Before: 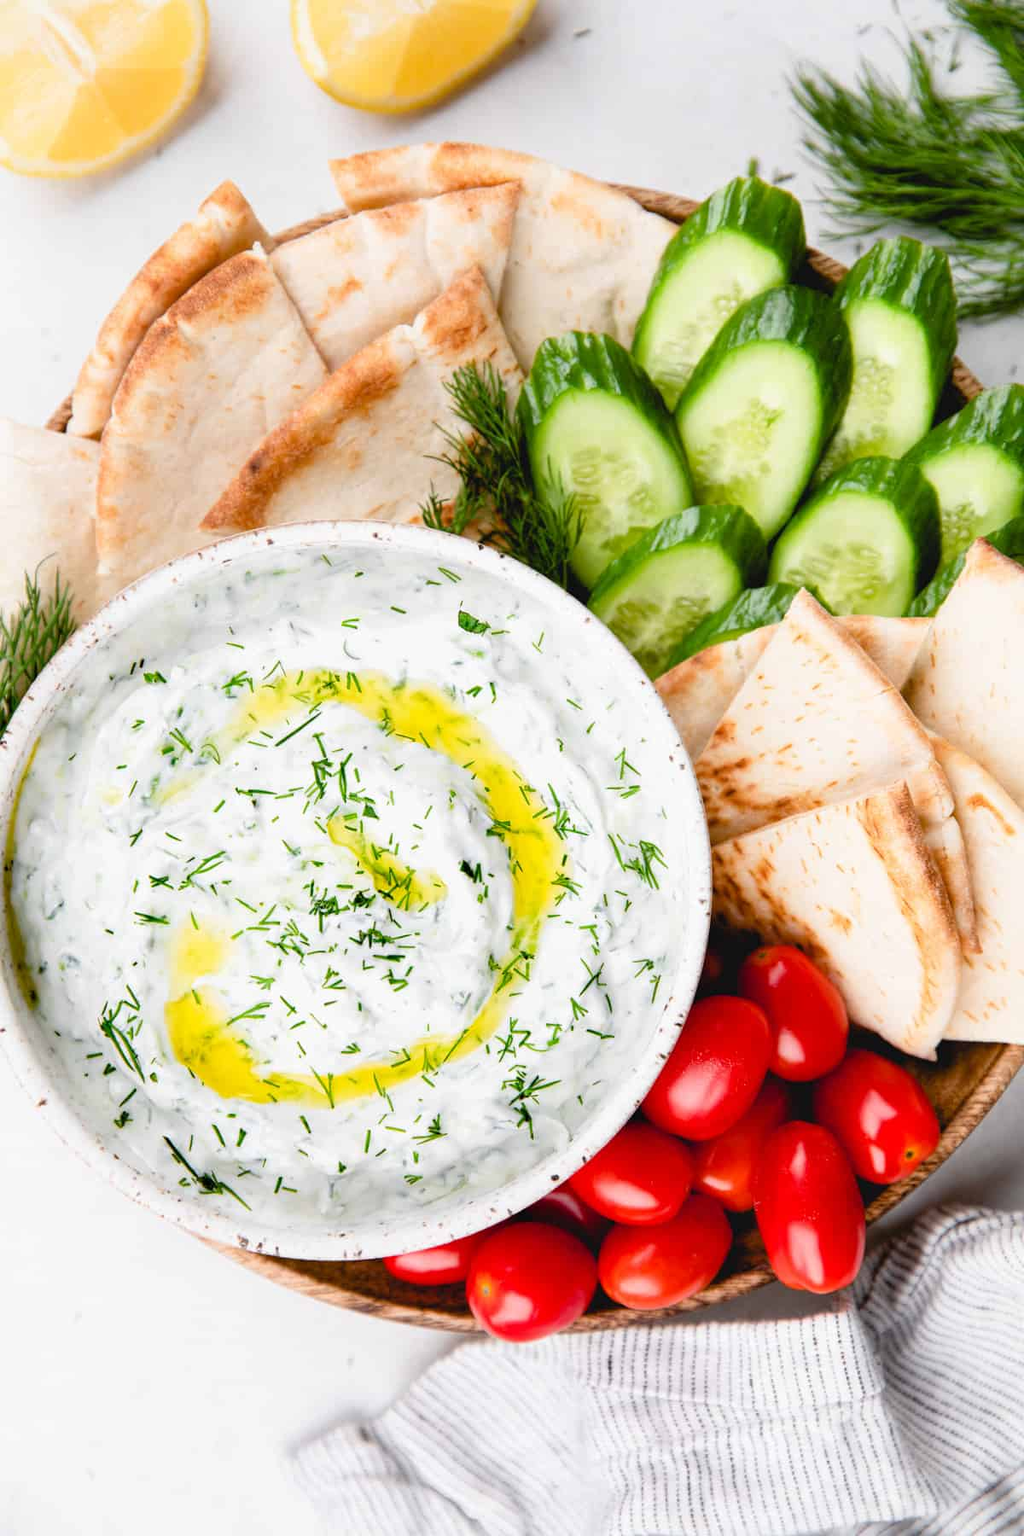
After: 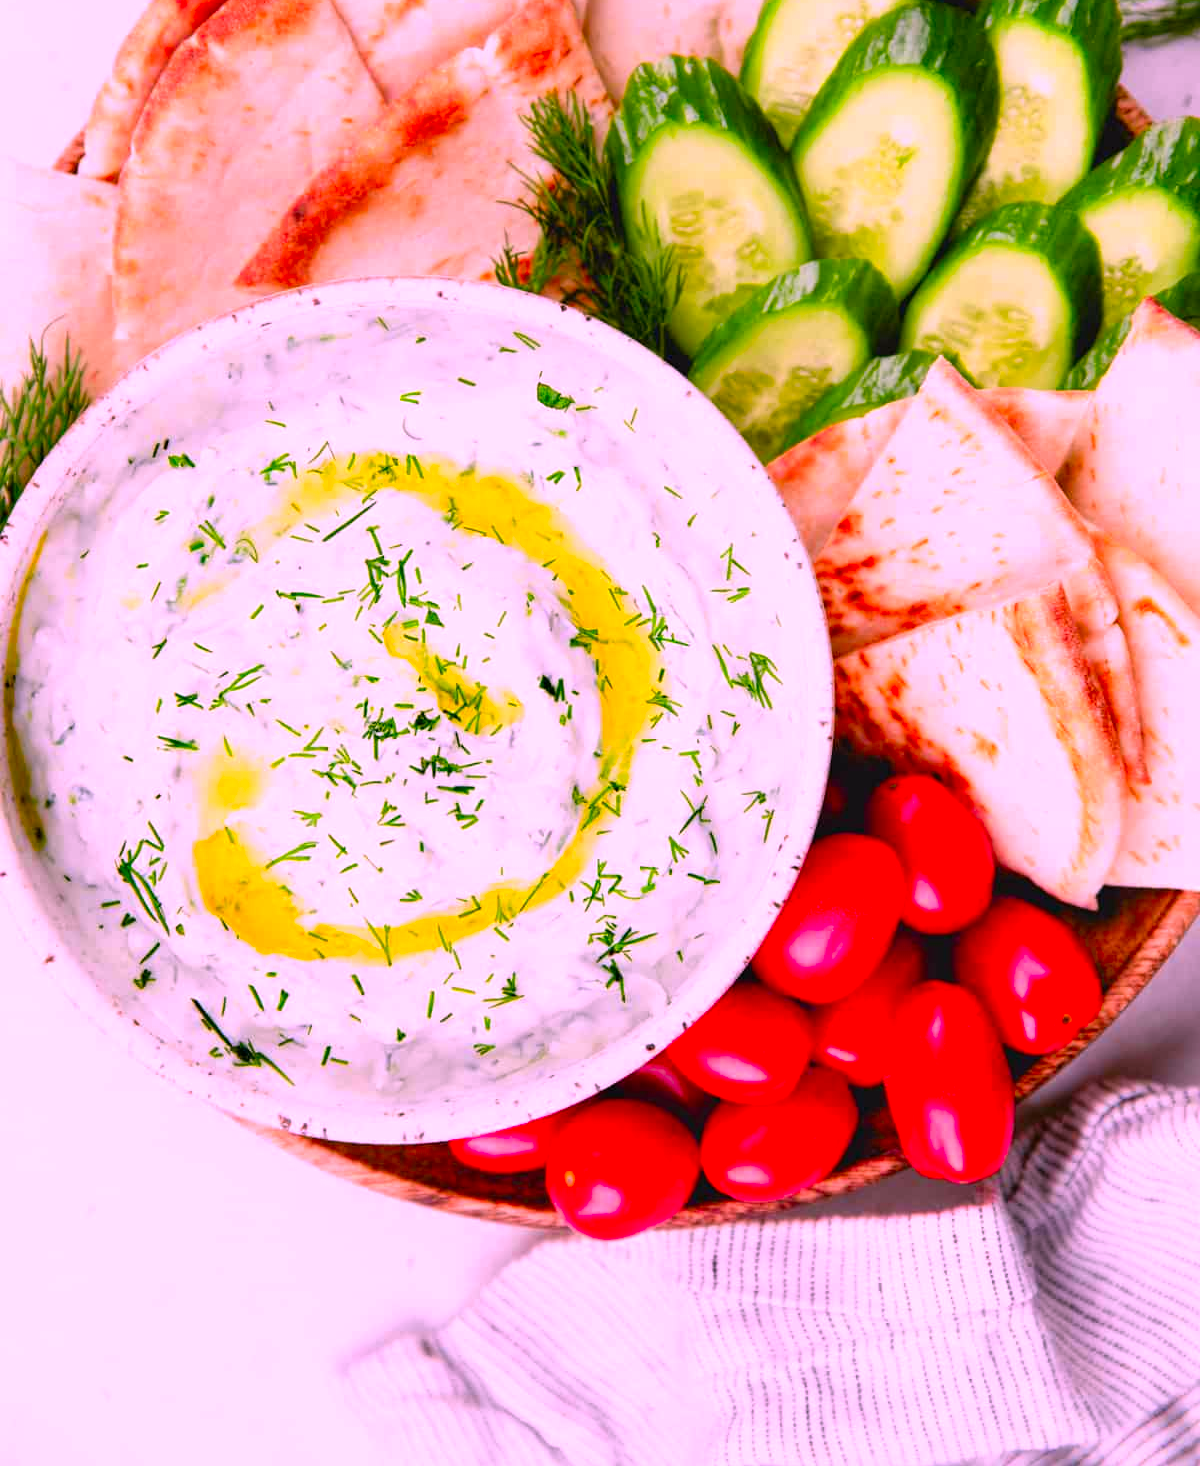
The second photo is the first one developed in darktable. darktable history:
color correction: highlights a* 19.5, highlights b* -11.53, saturation 1.69
crop and rotate: top 18.507%
